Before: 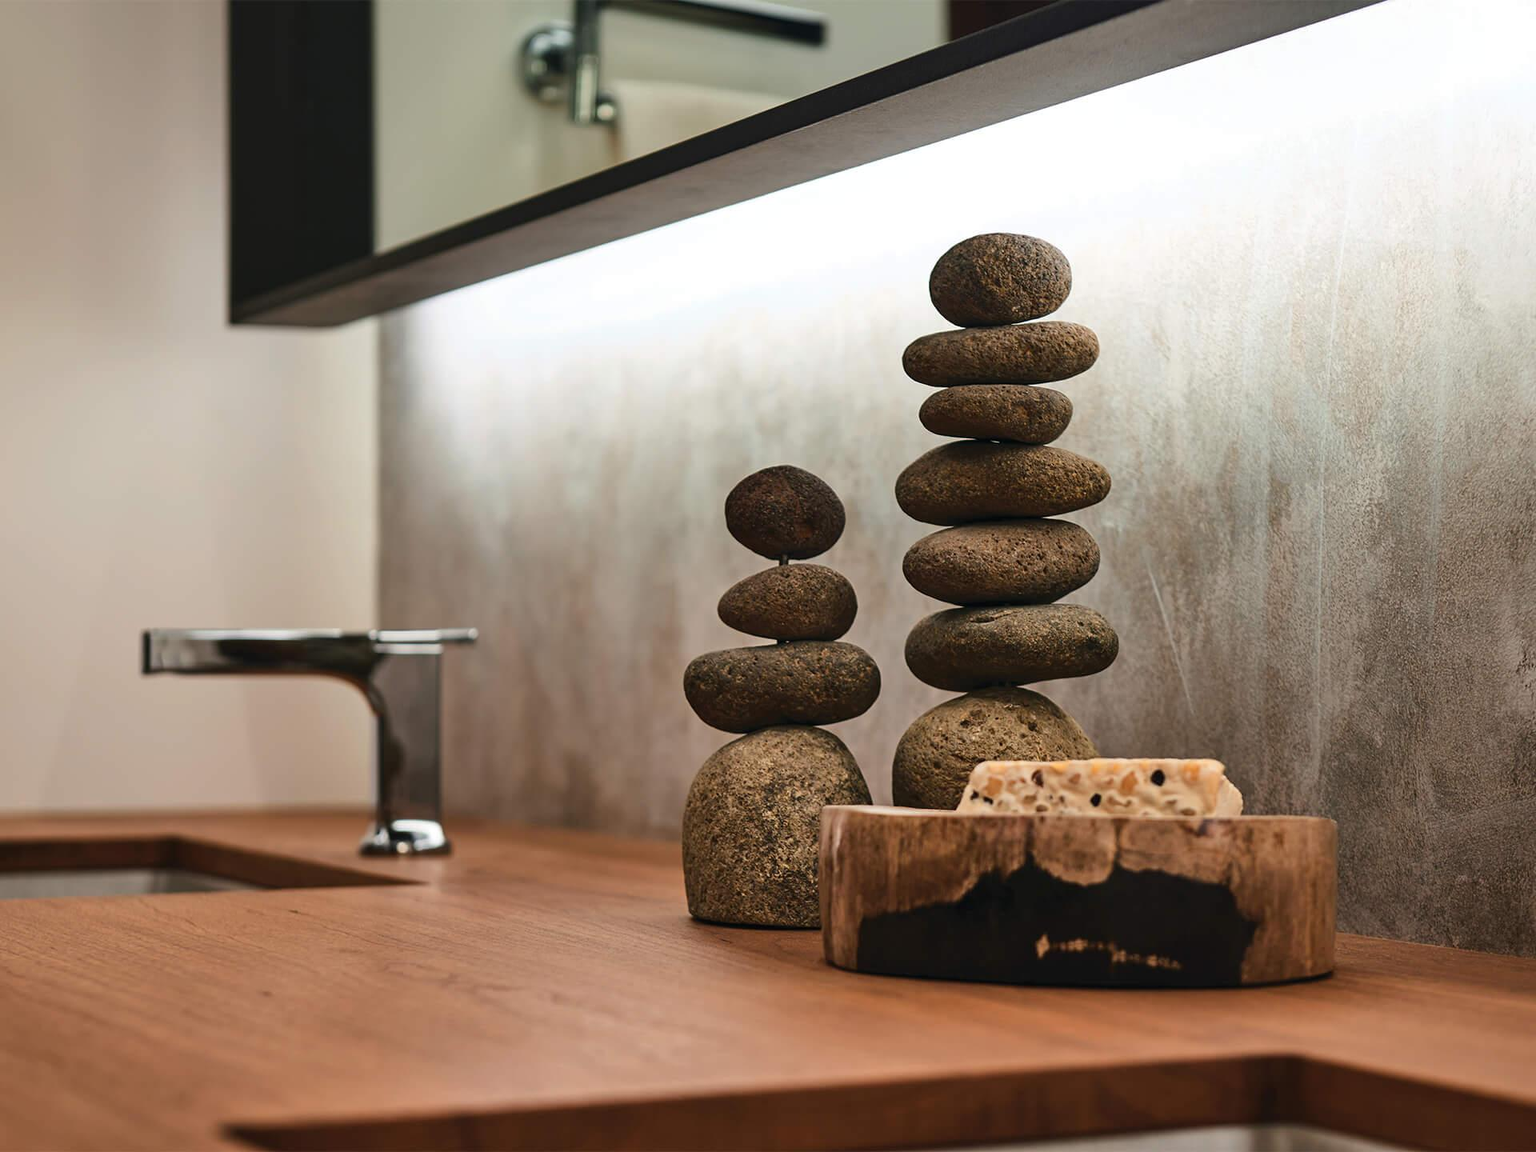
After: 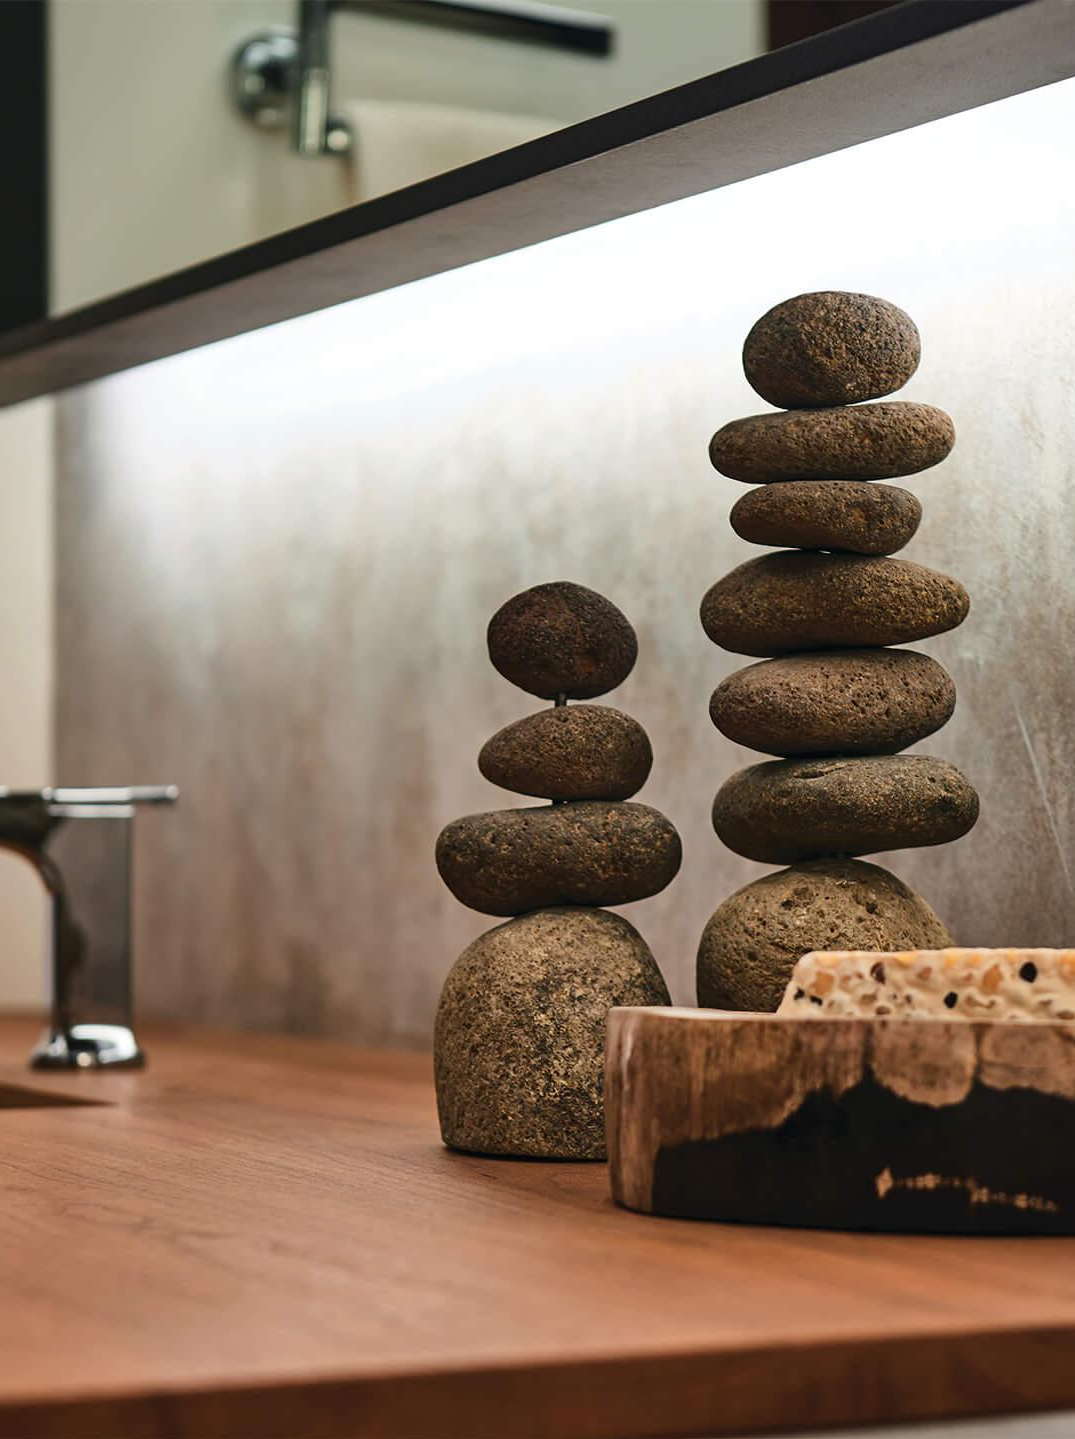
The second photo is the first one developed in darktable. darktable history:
crop: left 21.846%, right 22.119%, bottom 0.015%
